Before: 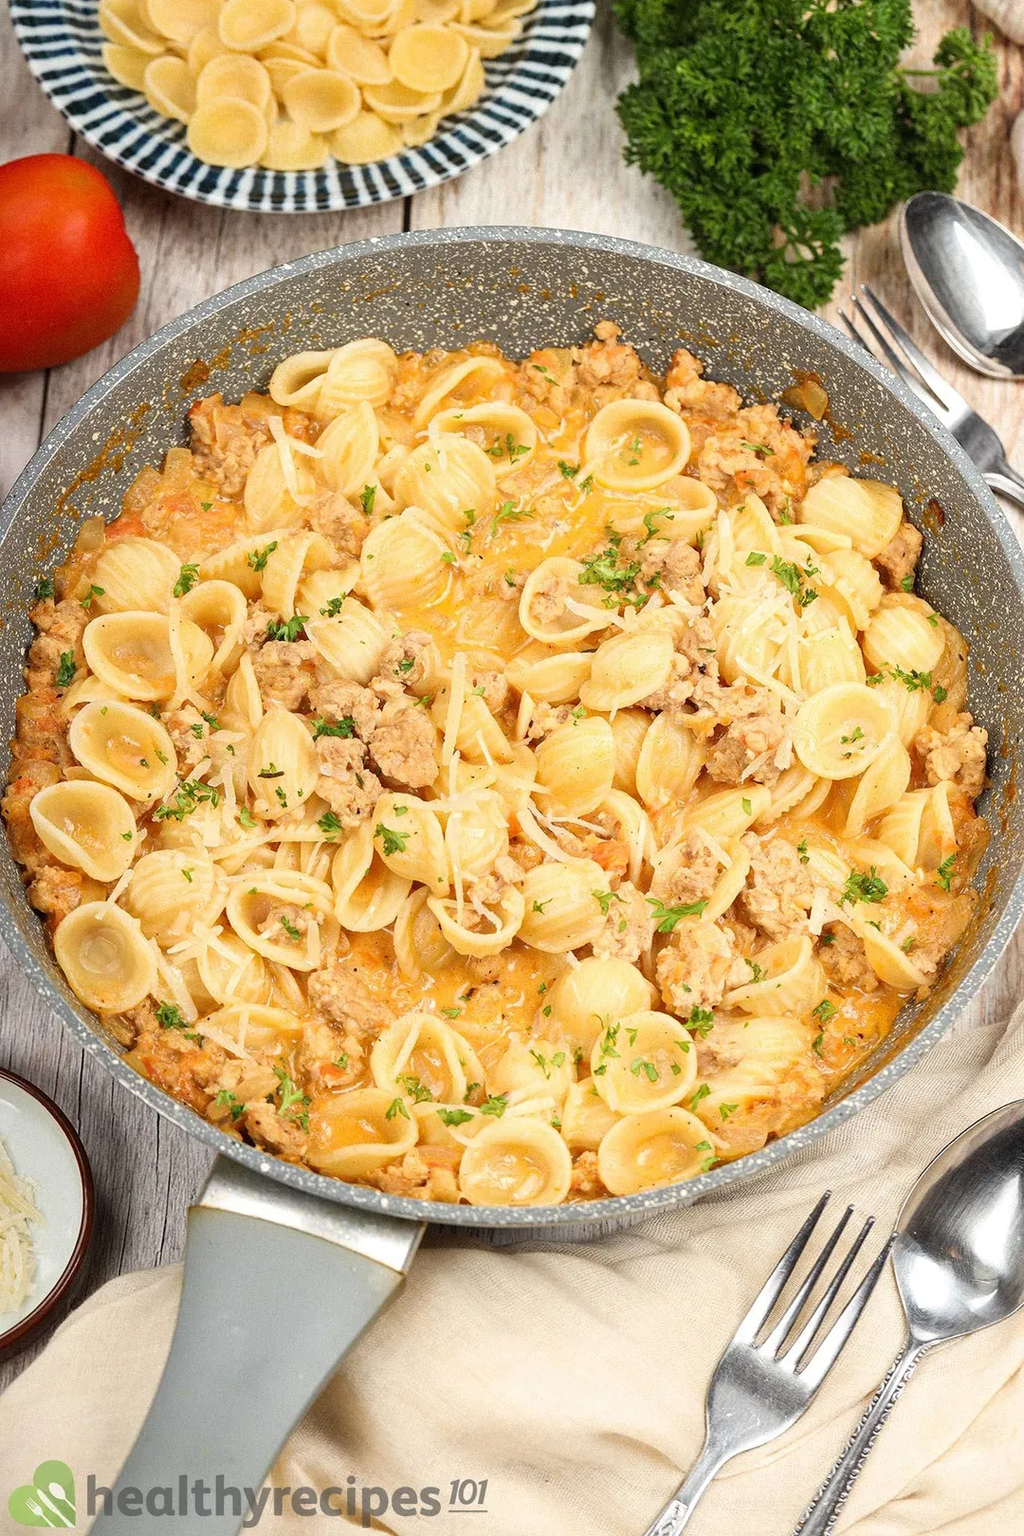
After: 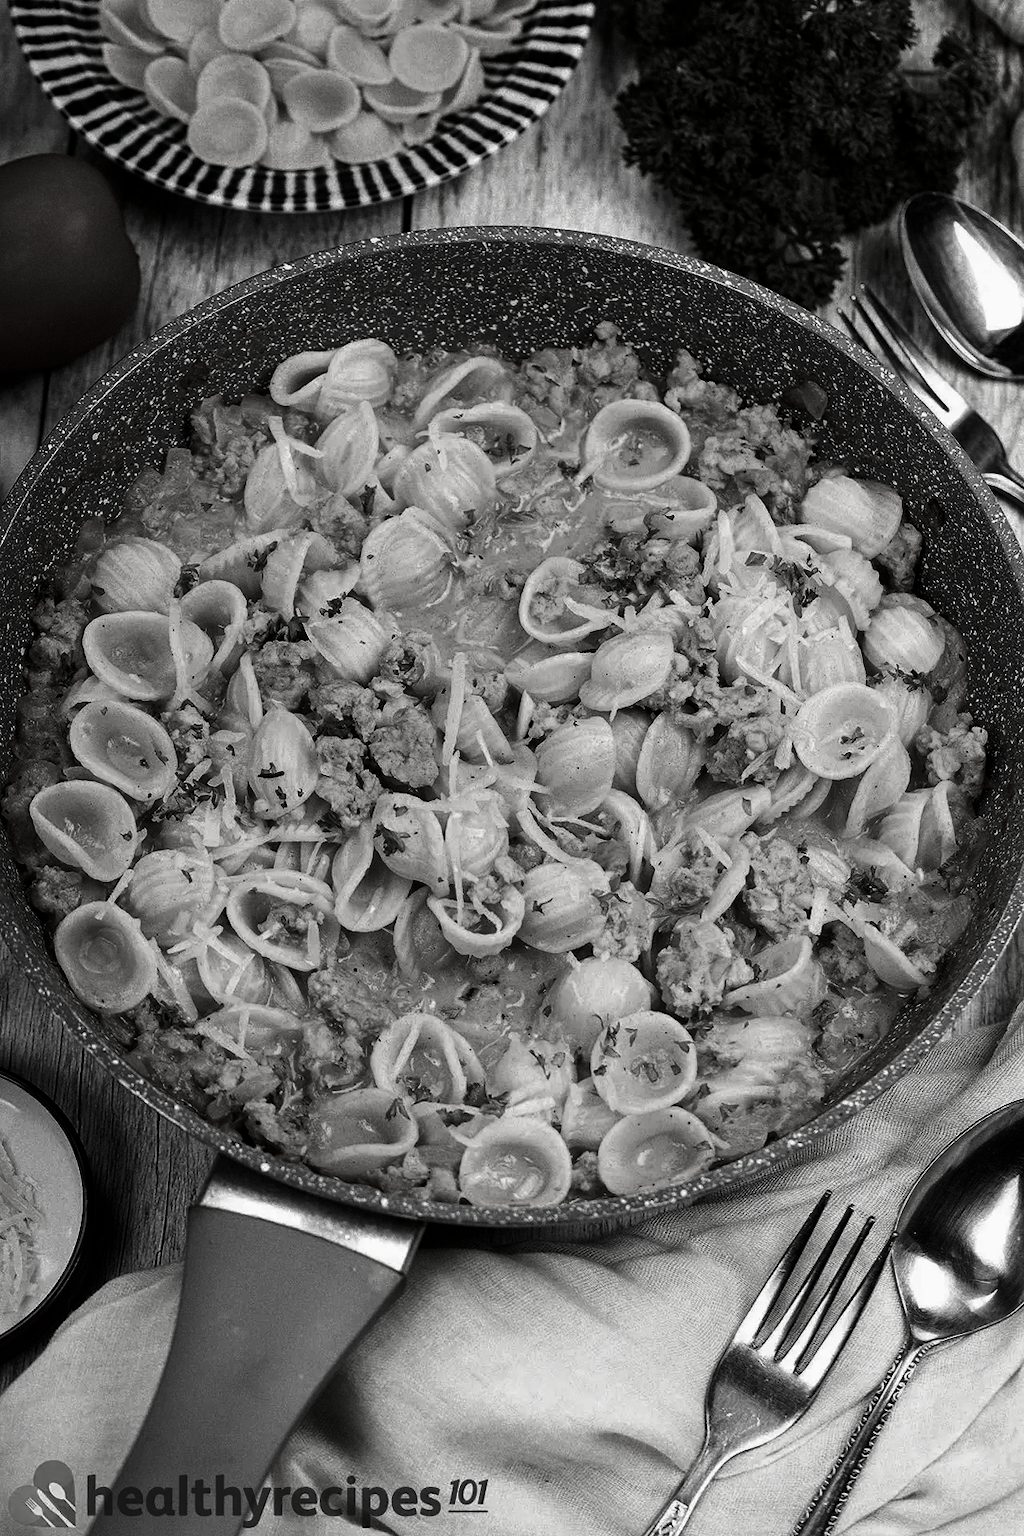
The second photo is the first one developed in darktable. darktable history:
color balance rgb: highlights gain › chroma 3.099%, highlights gain › hue 60.15°, linear chroma grading › global chroma 14.872%, perceptual saturation grading › global saturation 0.473%
contrast brightness saturation: contrast 0.024, brightness -0.993, saturation -0.985
